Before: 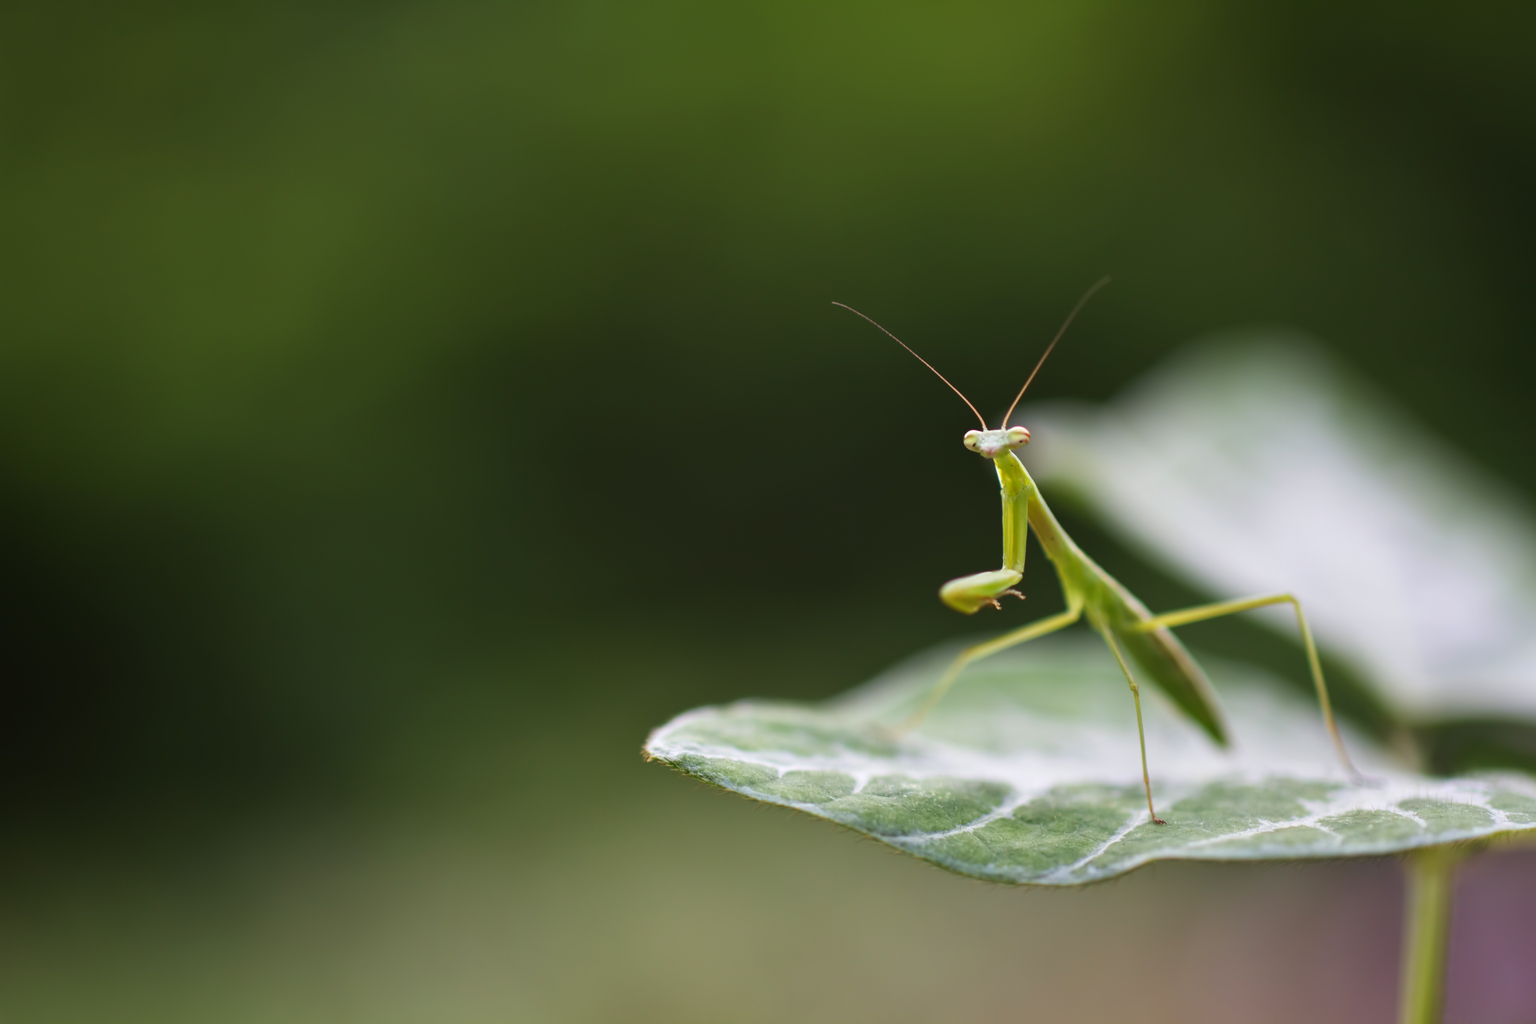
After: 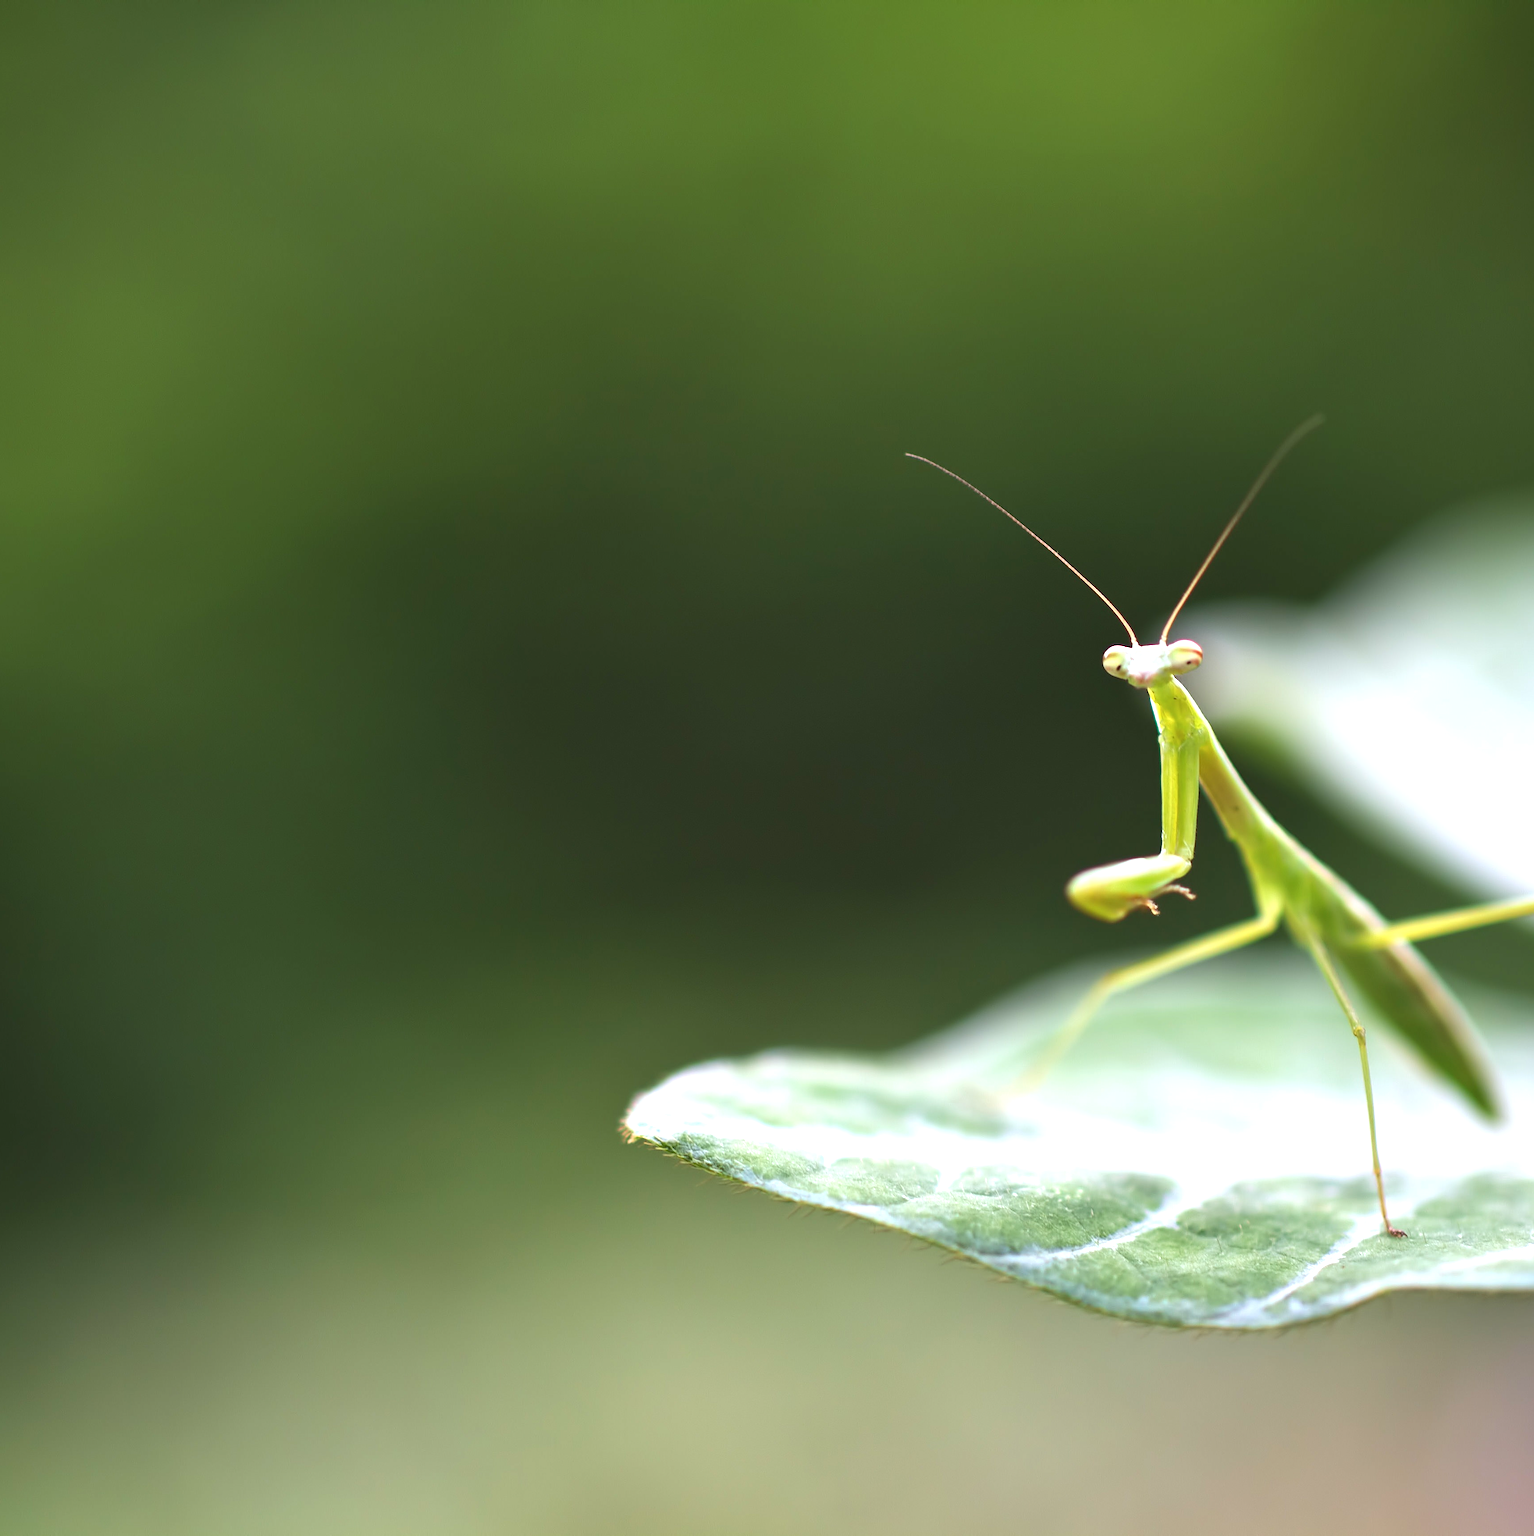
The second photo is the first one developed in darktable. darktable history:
color calibration: x 0.355, y 0.367, temperature 4682.2 K
exposure: black level correction 0, exposure 0.89 EV, compensate exposure bias true, compensate highlight preservation false
crop and rotate: left 14.897%, right 18.527%
sharpen: on, module defaults
